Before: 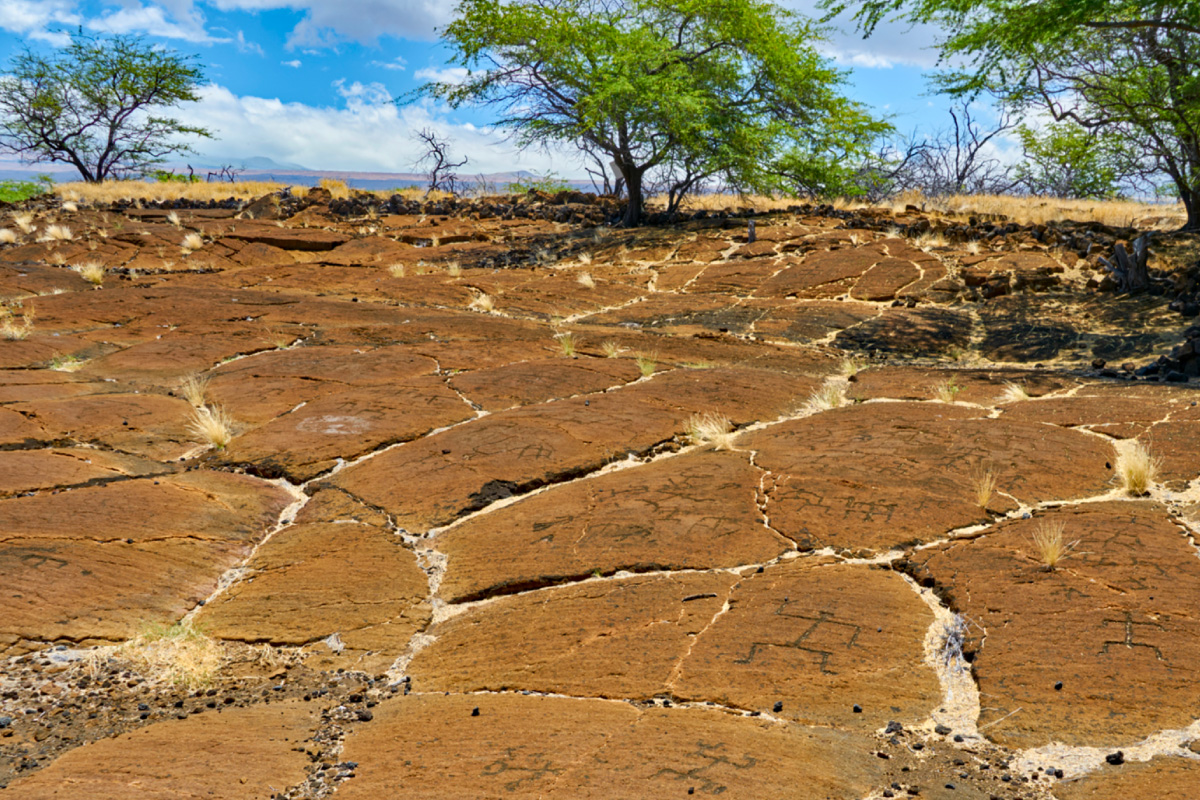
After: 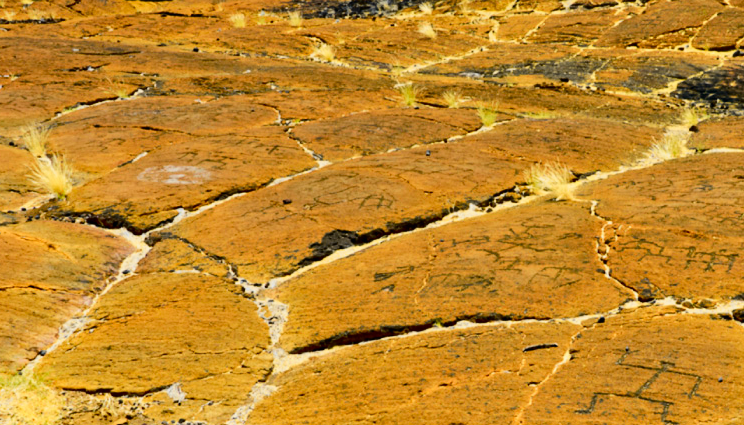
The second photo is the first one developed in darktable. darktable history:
crop: left 13.312%, top 31.28%, right 24.627%, bottom 15.582%
tone curve: curves: ch0 [(0, 0) (0.11, 0.081) (0.256, 0.259) (0.398, 0.475) (0.498, 0.611) (0.65, 0.757) (0.835, 0.883) (1, 0.961)]; ch1 [(0, 0) (0.346, 0.307) (0.408, 0.369) (0.453, 0.457) (0.482, 0.479) (0.502, 0.498) (0.521, 0.51) (0.553, 0.554) (0.618, 0.65) (0.693, 0.727) (1, 1)]; ch2 [(0, 0) (0.366, 0.337) (0.434, 0.46) (0.485, 0.494) (0.5, 0.494) (0.511, 0.508) (0.537, 0.55) (0.579, 0.599) (0.621, 0.693) (1, 1)], color space Lab, independent channels, preserve colors none
